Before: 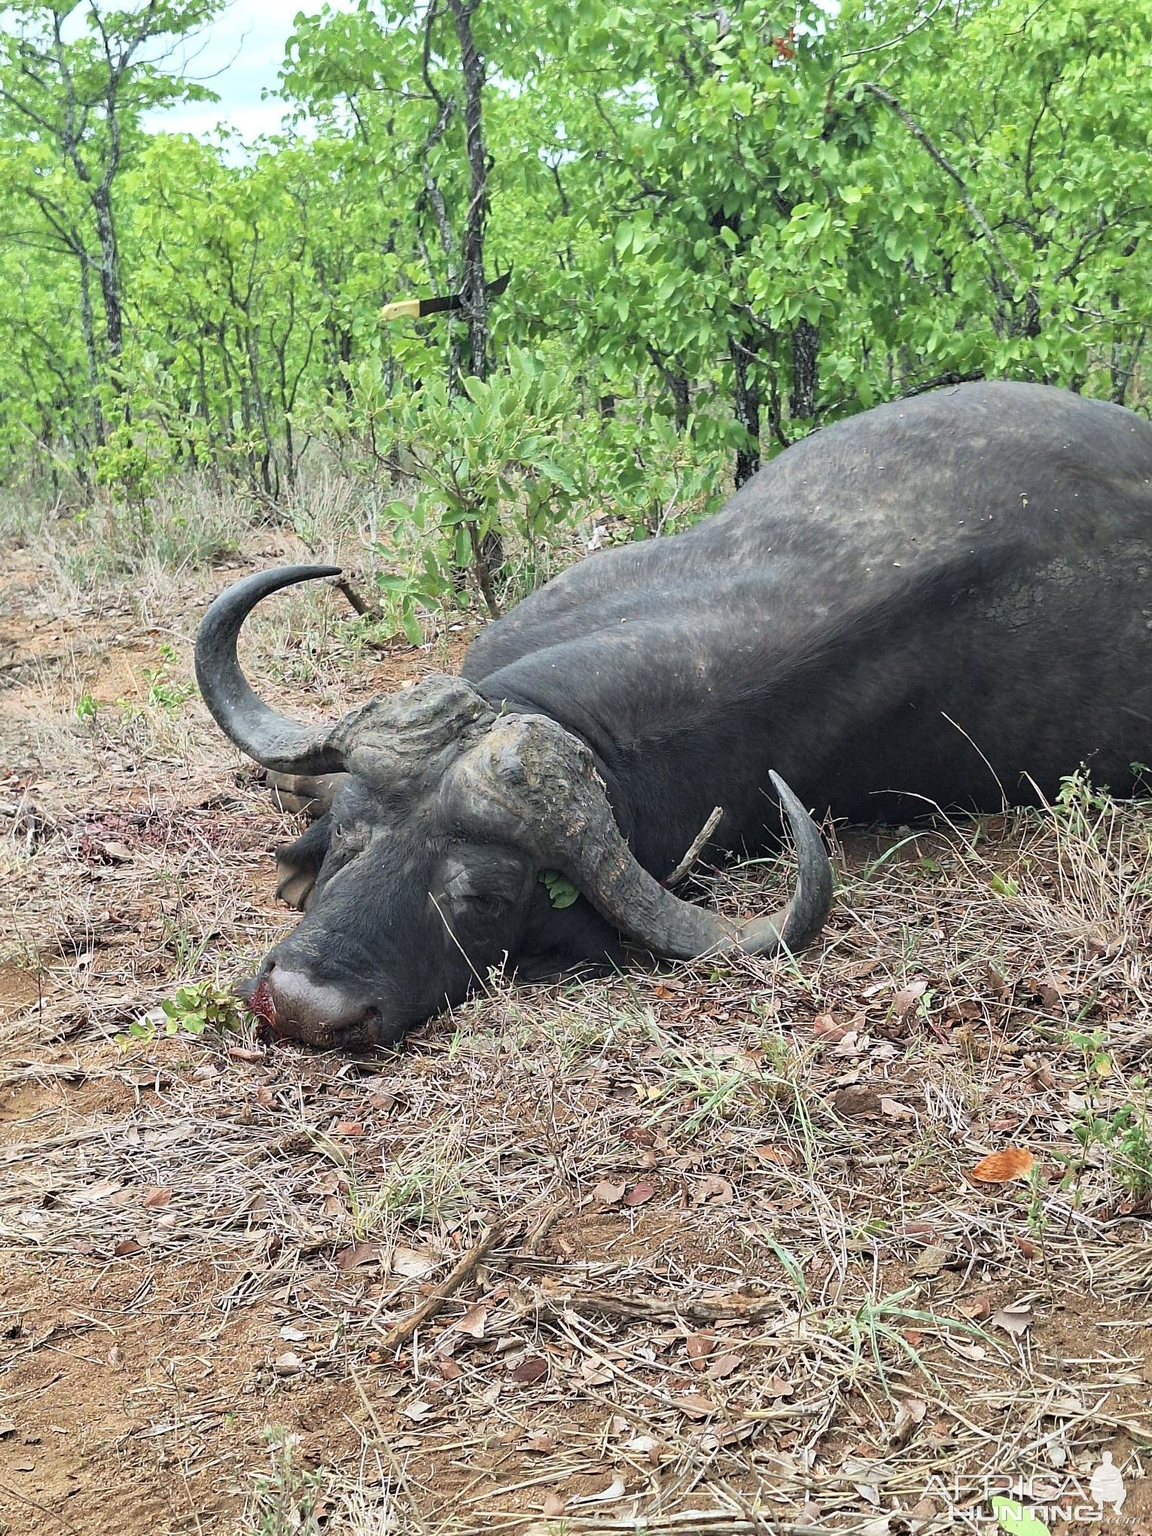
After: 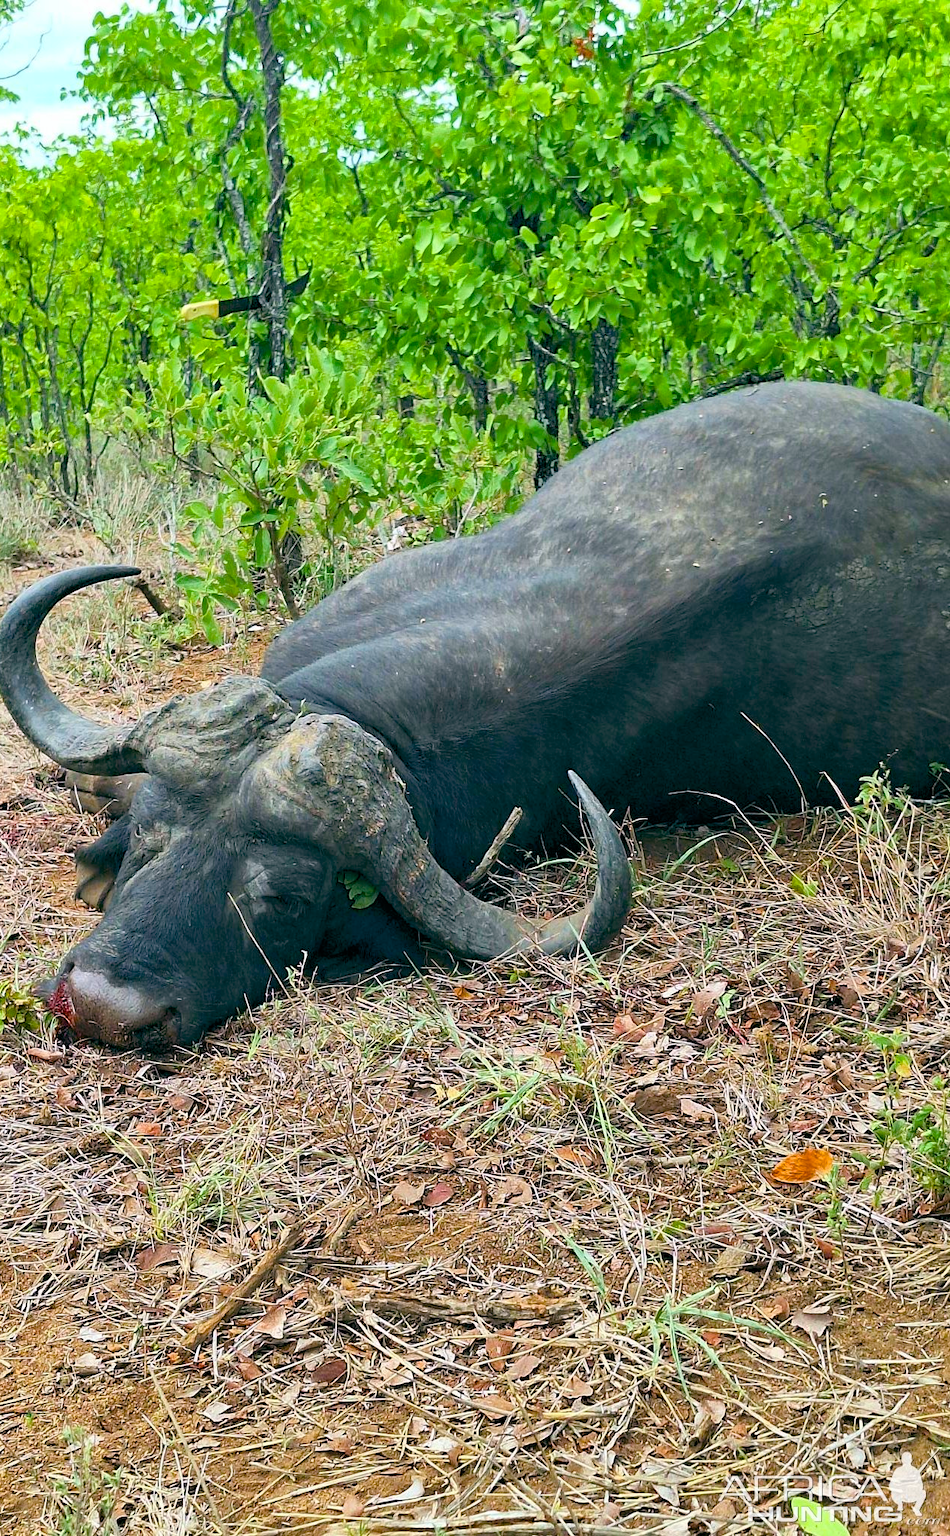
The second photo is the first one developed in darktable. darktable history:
crop: left 17.466%, bottom 0.032%
color balance rgb: global offset › luminance -0.329%, global offset › chroma 0.106%, global offset › hue 163.39°, linear chroma grading › global chroma 9.813%, perceptual saturation grading › global saturation 37.064%, perceptual saturation grading › shadows 35.826%, global vibrance 20%
